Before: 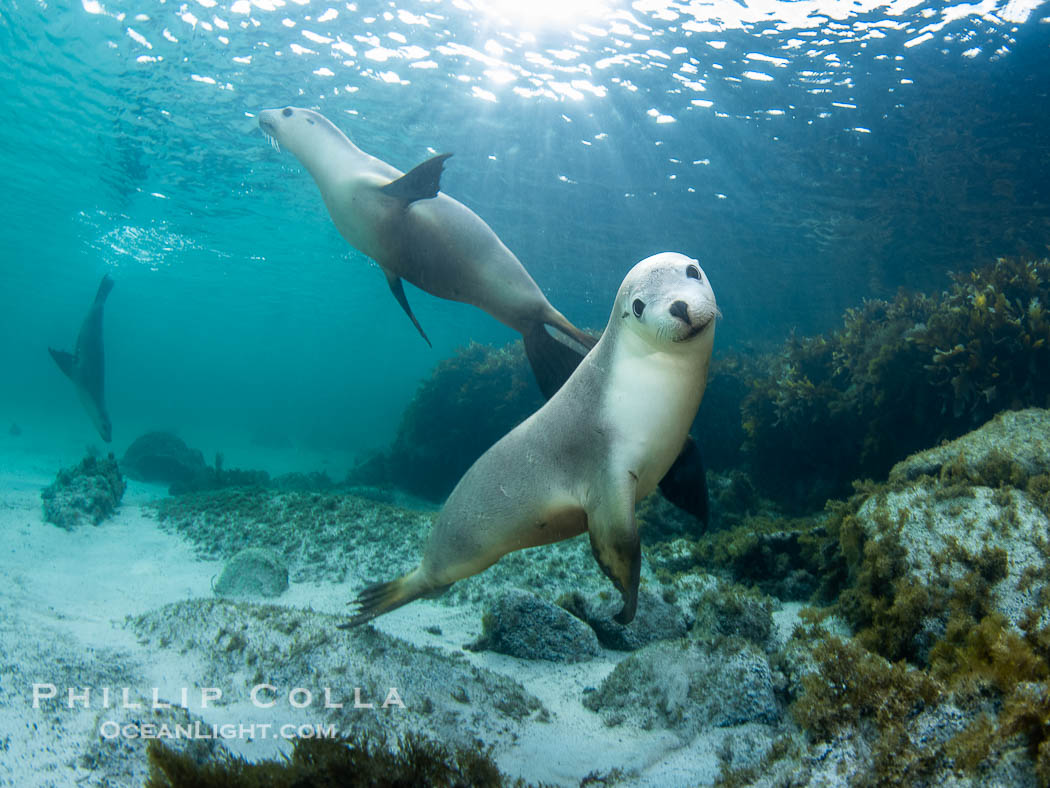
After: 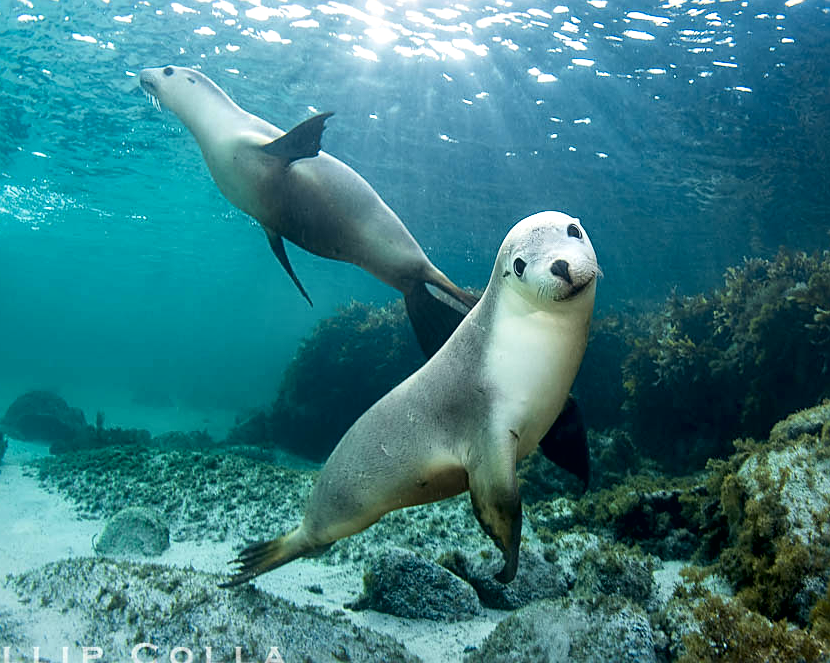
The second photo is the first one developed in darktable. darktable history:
crop: left 11.346%, top 5.238%, right 9.59%, bottom 10.614%
color correction: highlights a* 0.869, highlights b* 2.88, saturation 1.07
local contrast: mode bilateral grid, contrast 25, coarseness 61, detail 151%, midtone range 0.2
sharpen: on, module defaults
